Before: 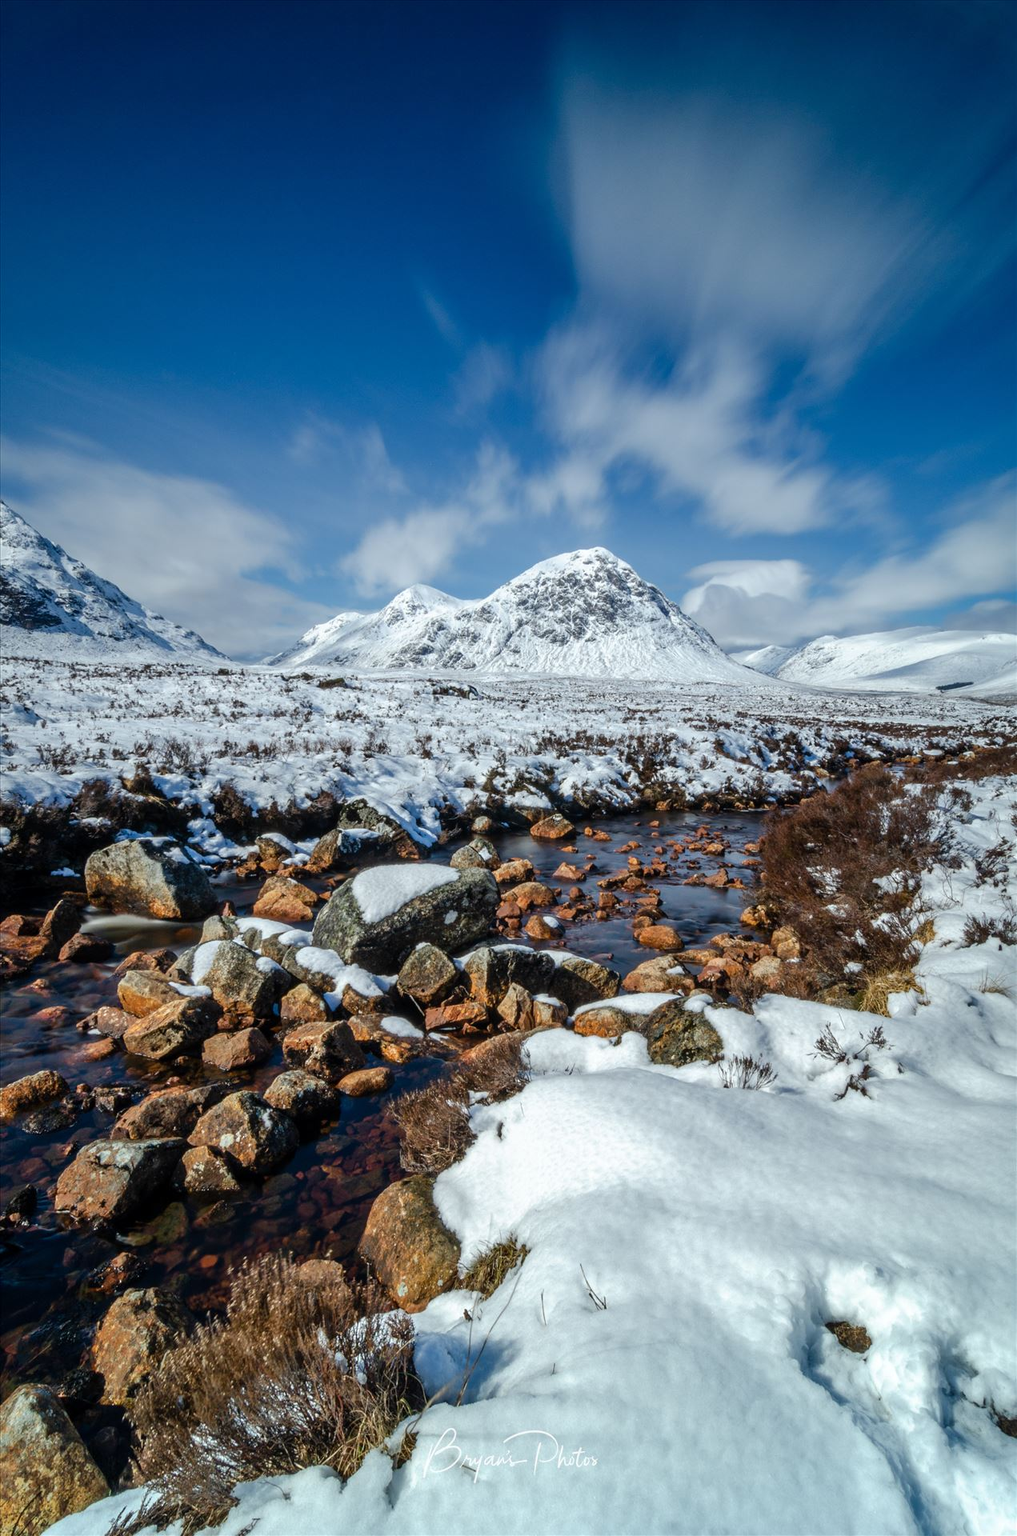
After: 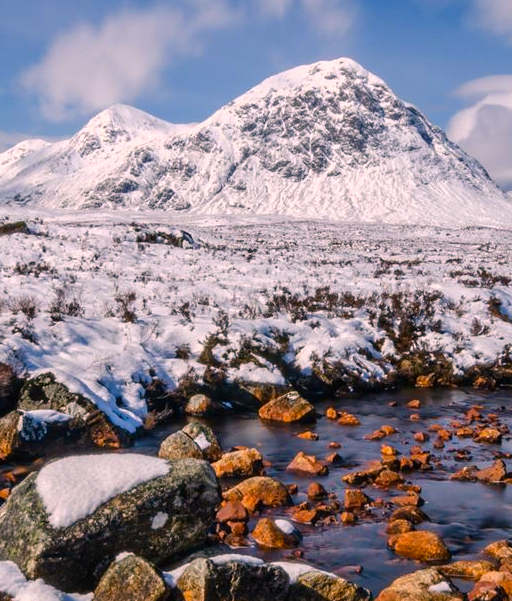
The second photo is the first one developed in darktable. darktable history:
color correction: highlights a* 14.75, highlights b* 4.78
crop: left 31.828%, top 32.64%, right 27.826%, bottom 36.037%
color balance rgb: highlights gain › chroma 1.033%, highlights gain › hue 60.21°, perceptual saturation grading › global saturation 25.13%, global vibrance 20%
